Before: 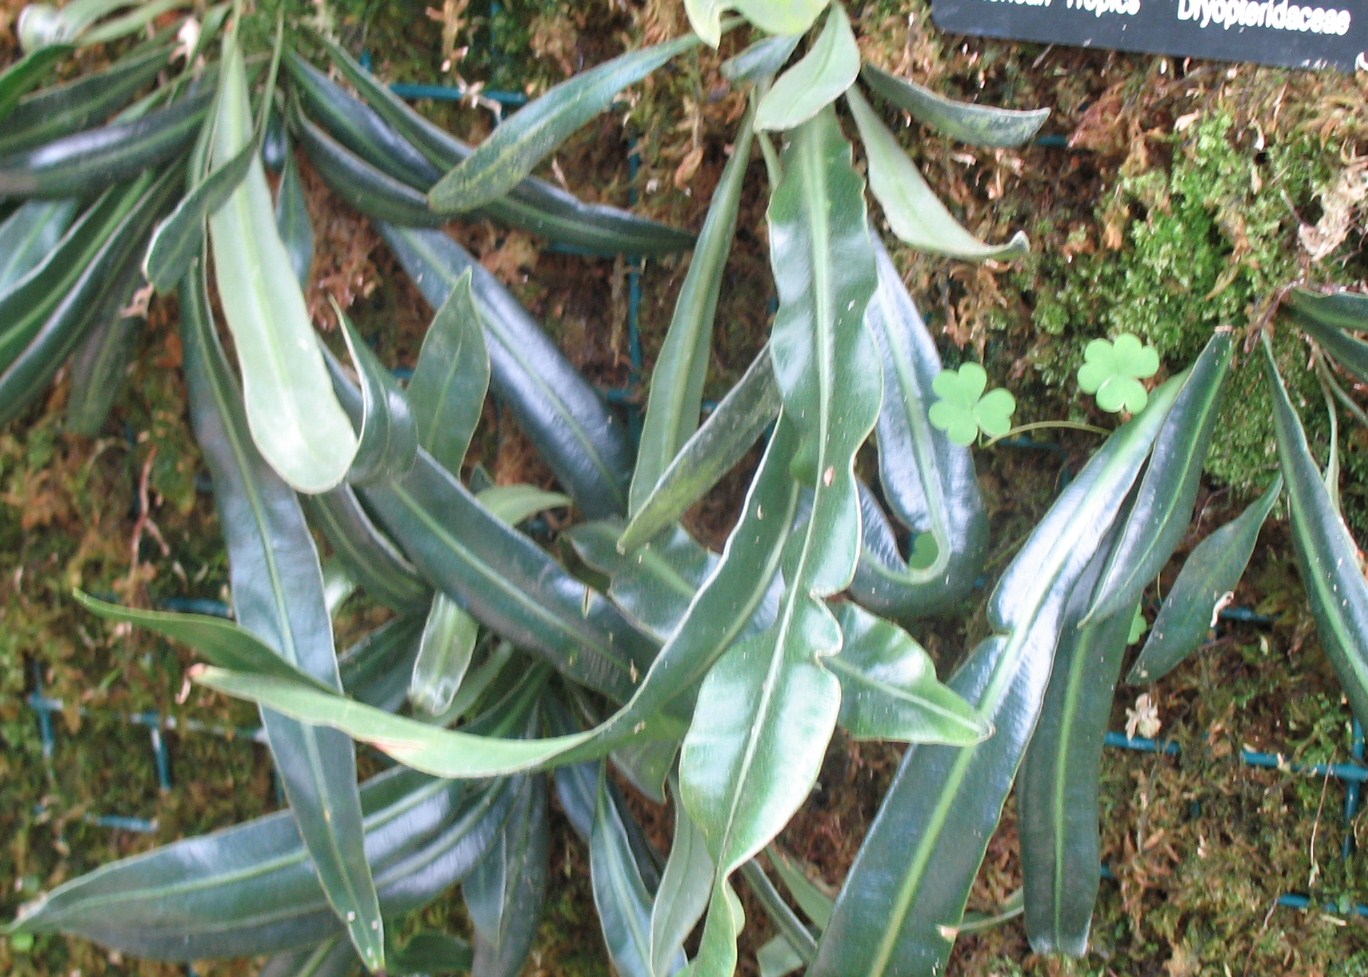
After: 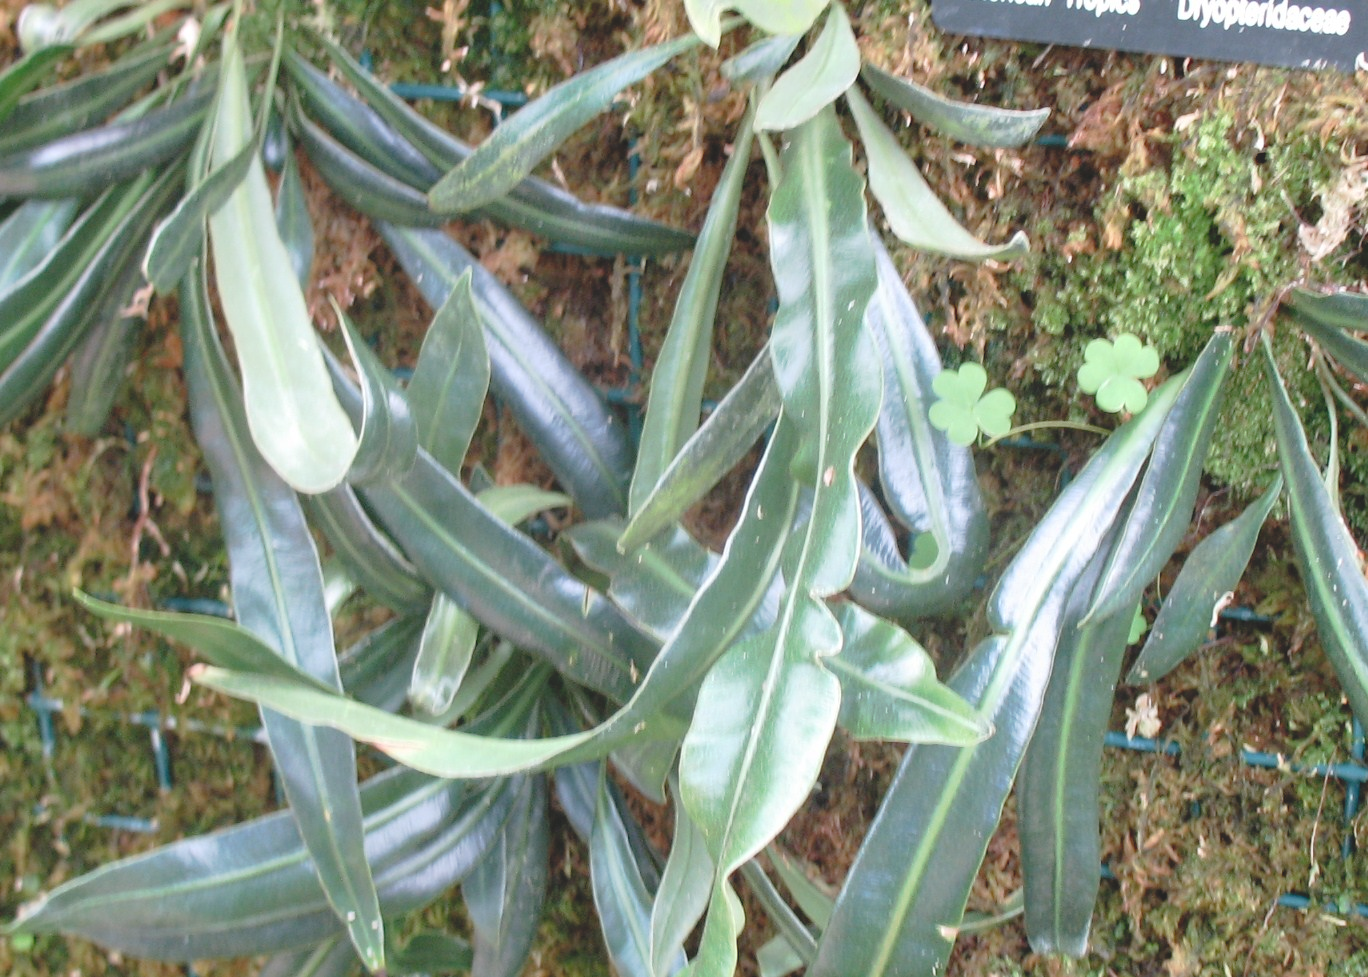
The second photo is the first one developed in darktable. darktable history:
tone curve: curves: ch0 [(0, 0) (0.003, 0.132) (0.011, 0.13) (0.025, 0.134) (0.044, 0.138) (0.069, 0.154) (0.1, 0.17) (0.136, 0.198) (0.177, 0.25) (0.224, 0.308) (0.277, 0.371) (0.335, 0.432) (0.399, 0.491) (0.468, 0.55) (0.543, 0.612) (0.623, 0.679) (0.709, 0.766) (0.801, 0.842) (0.898, 0.912) (1, 1)], preserve colors none
